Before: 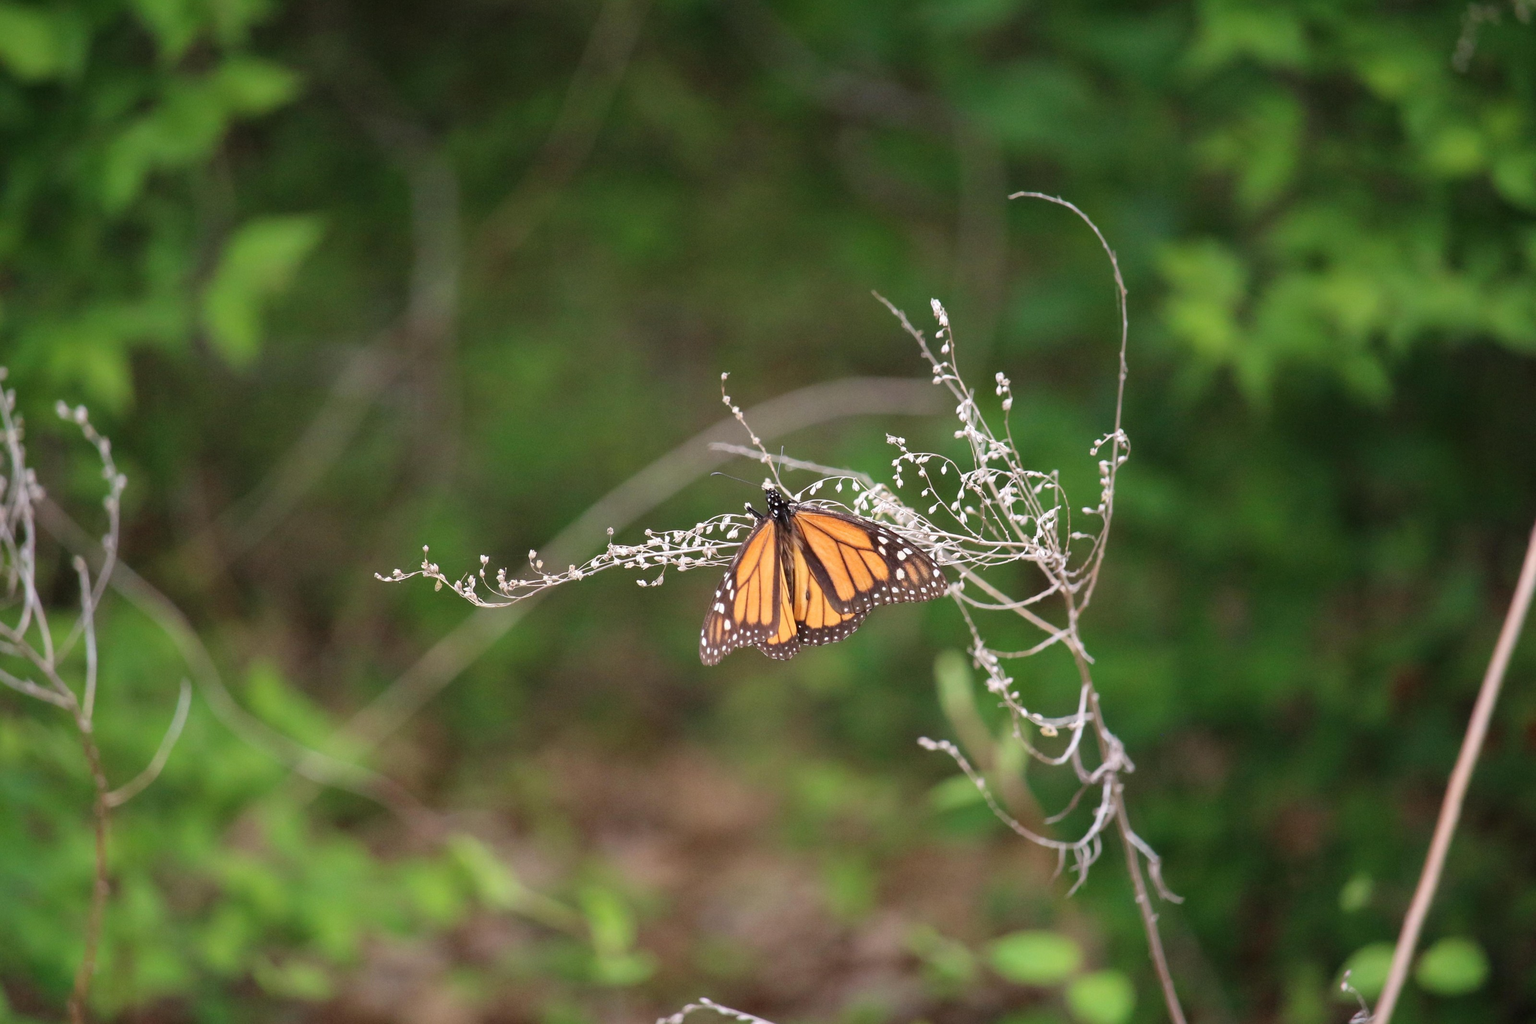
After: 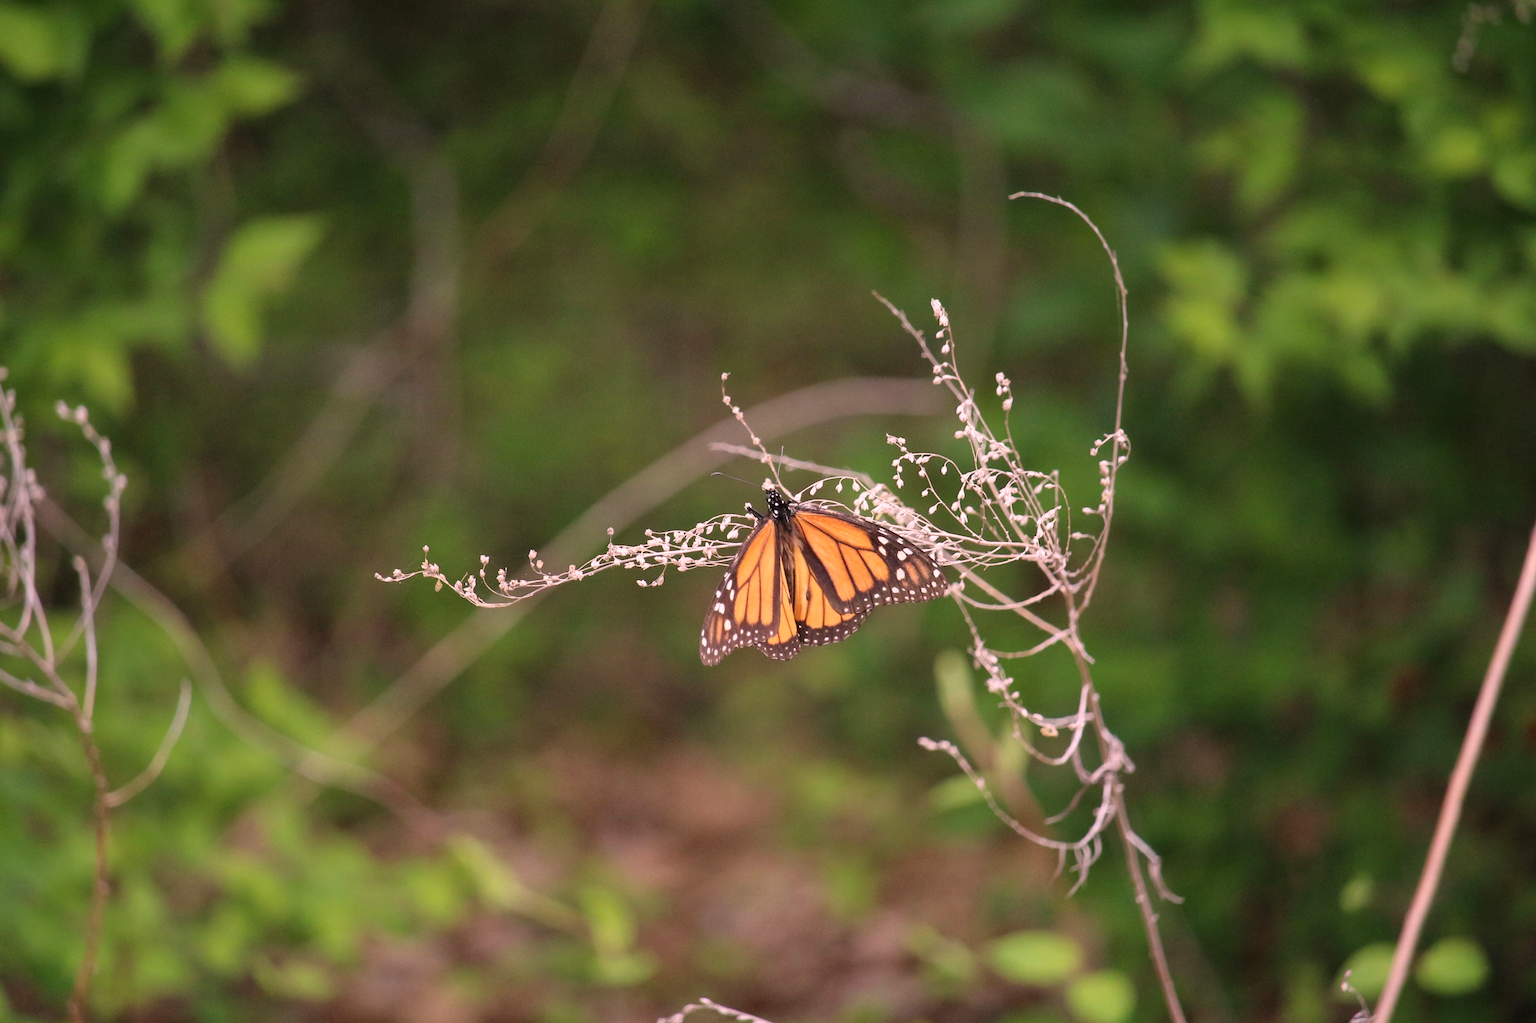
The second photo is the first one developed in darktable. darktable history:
color correction: highlights a* 14.52, highlights b* 4.84
tone equalizer: on, module defaults
